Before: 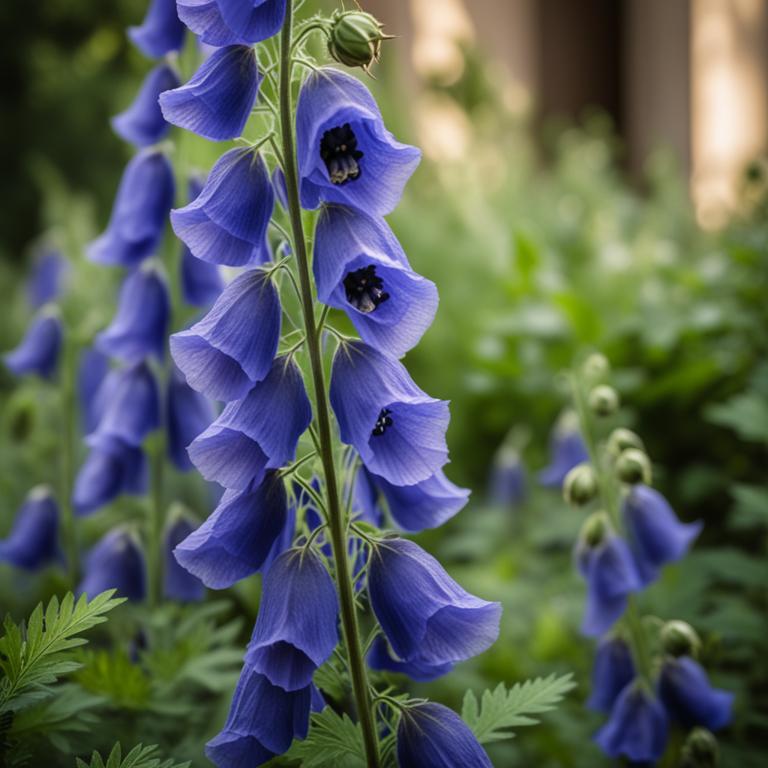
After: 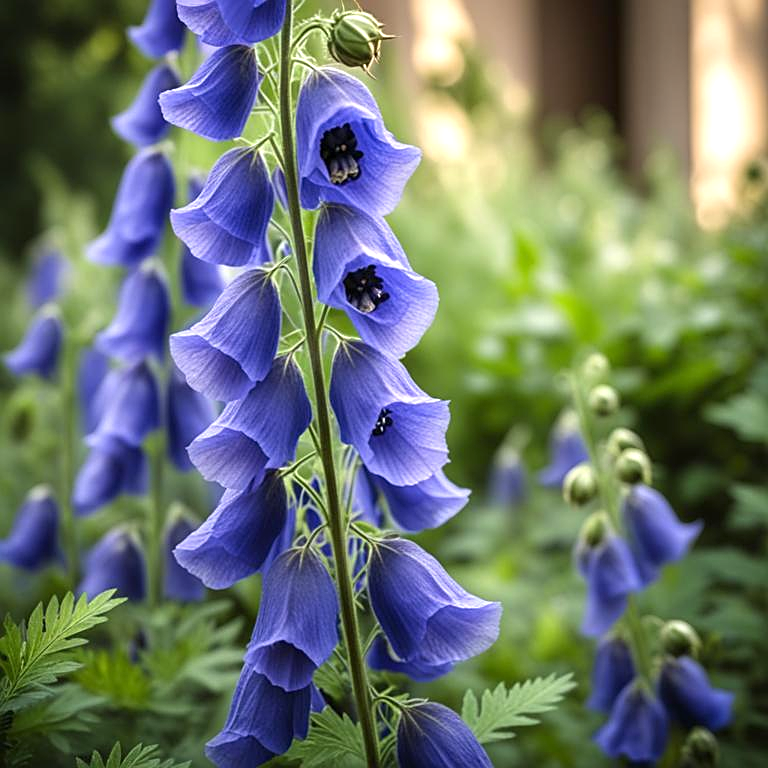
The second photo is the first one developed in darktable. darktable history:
exposure: exposure 0.648 EV, compensate highlight preservation false
tone equalizer: on, module defaults
sharpen: on, module defaults
